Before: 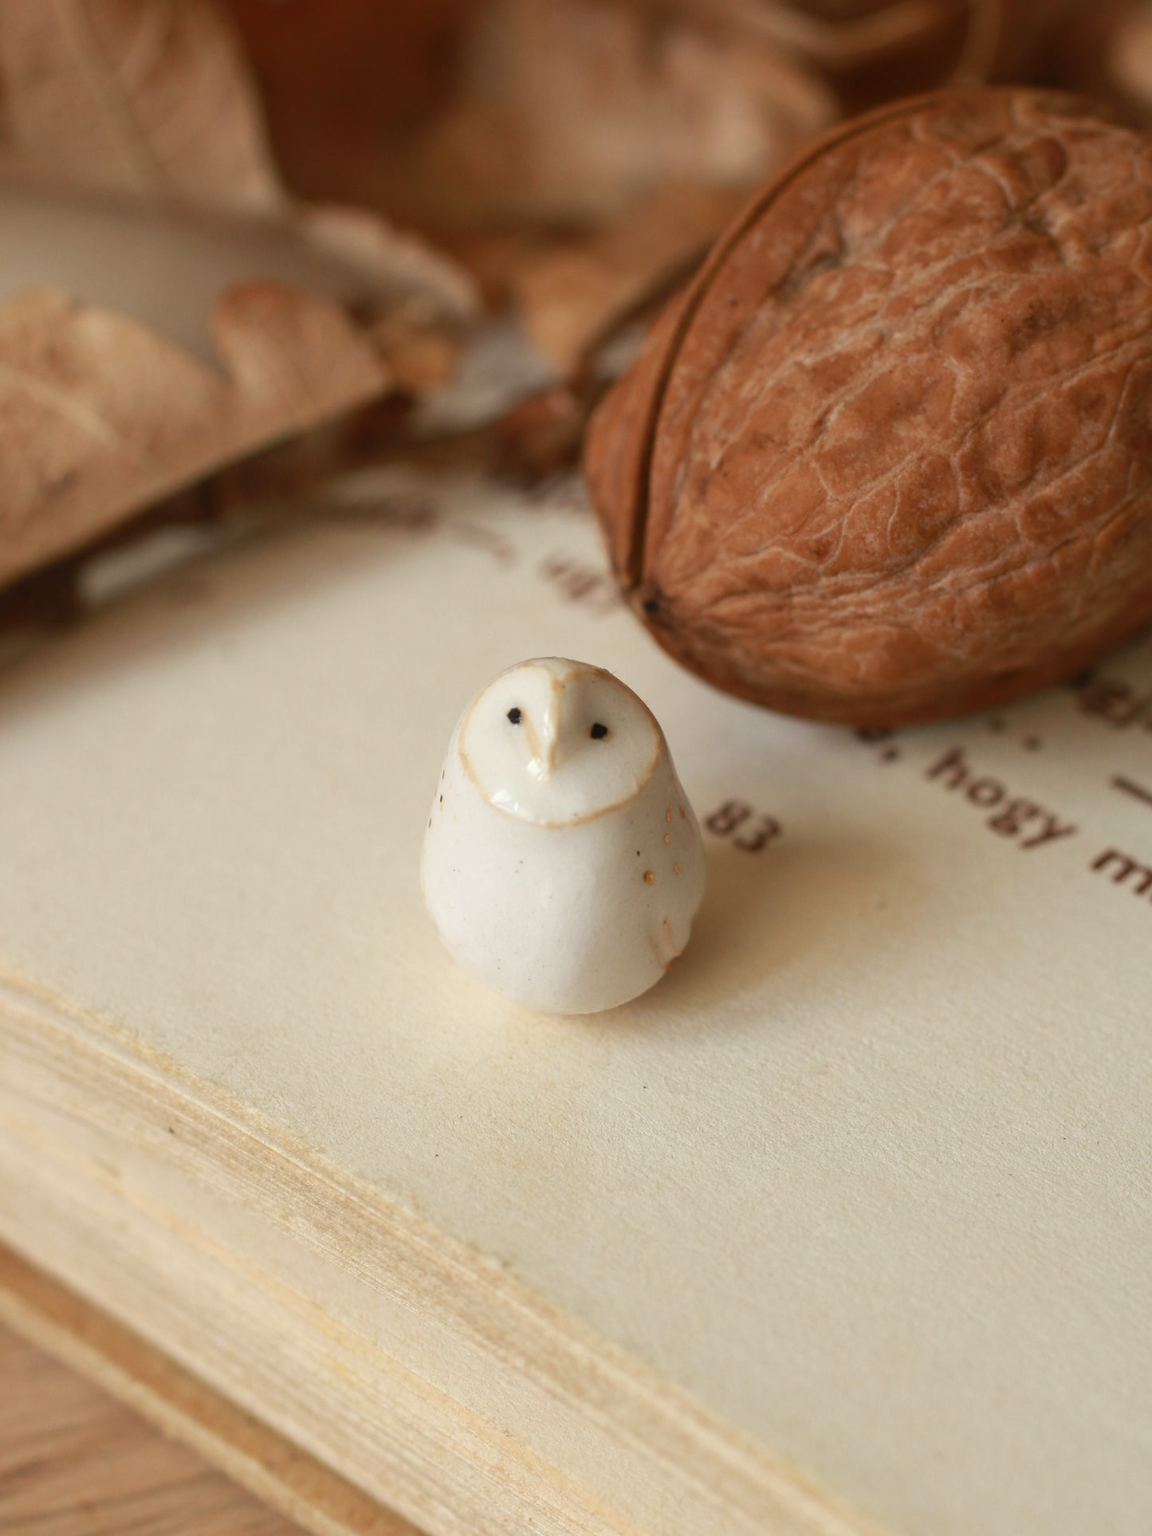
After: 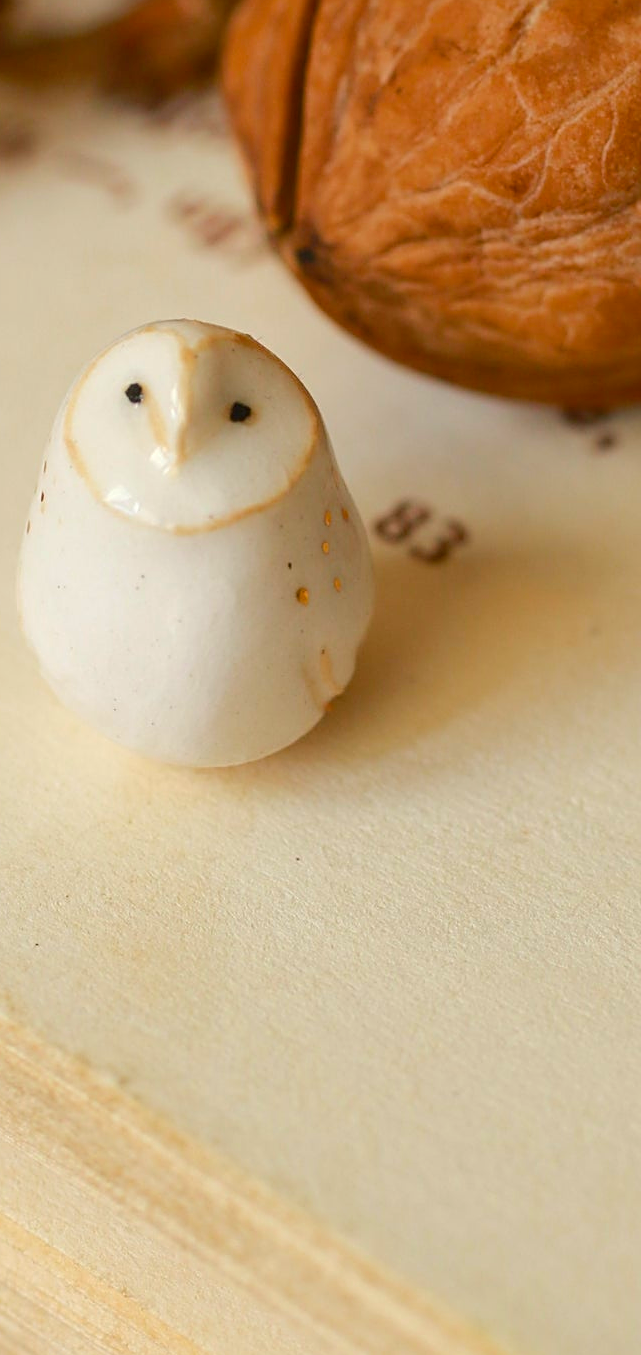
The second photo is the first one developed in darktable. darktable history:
sharpen: on, module defaults
color balance rgb: perceptual saturation grading › global saturation 25%, perceptual brilliance grading › mid-tones 10%, perceptual brilliance grading › shadows 15%, global vibrance 20%
crop: left 35.432%, top 26.233%, right 20.145%, bottom 3.432%
